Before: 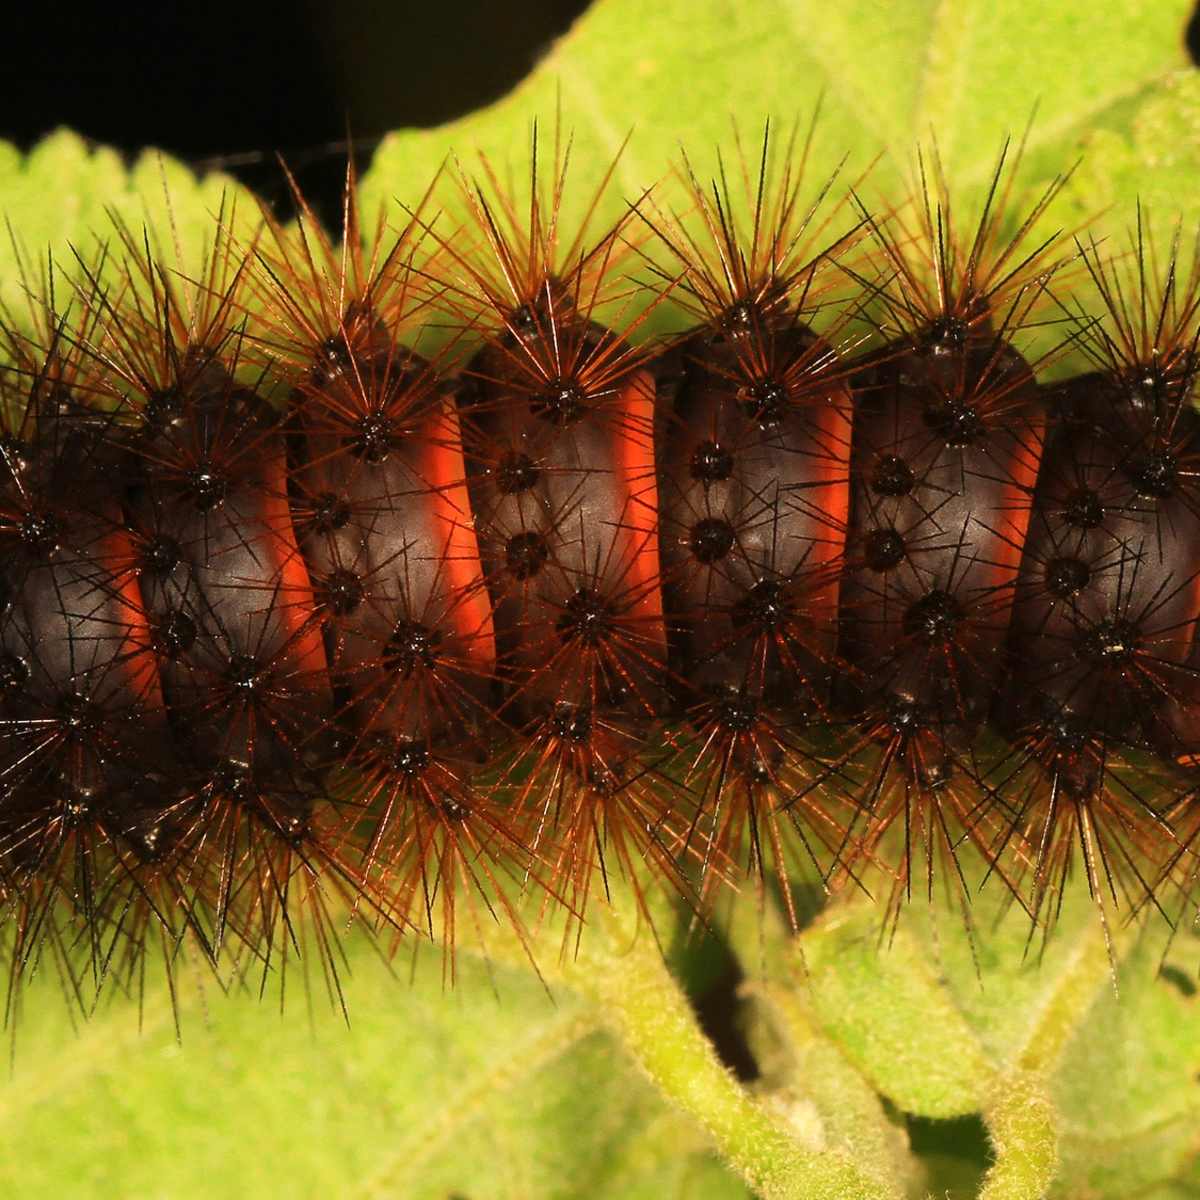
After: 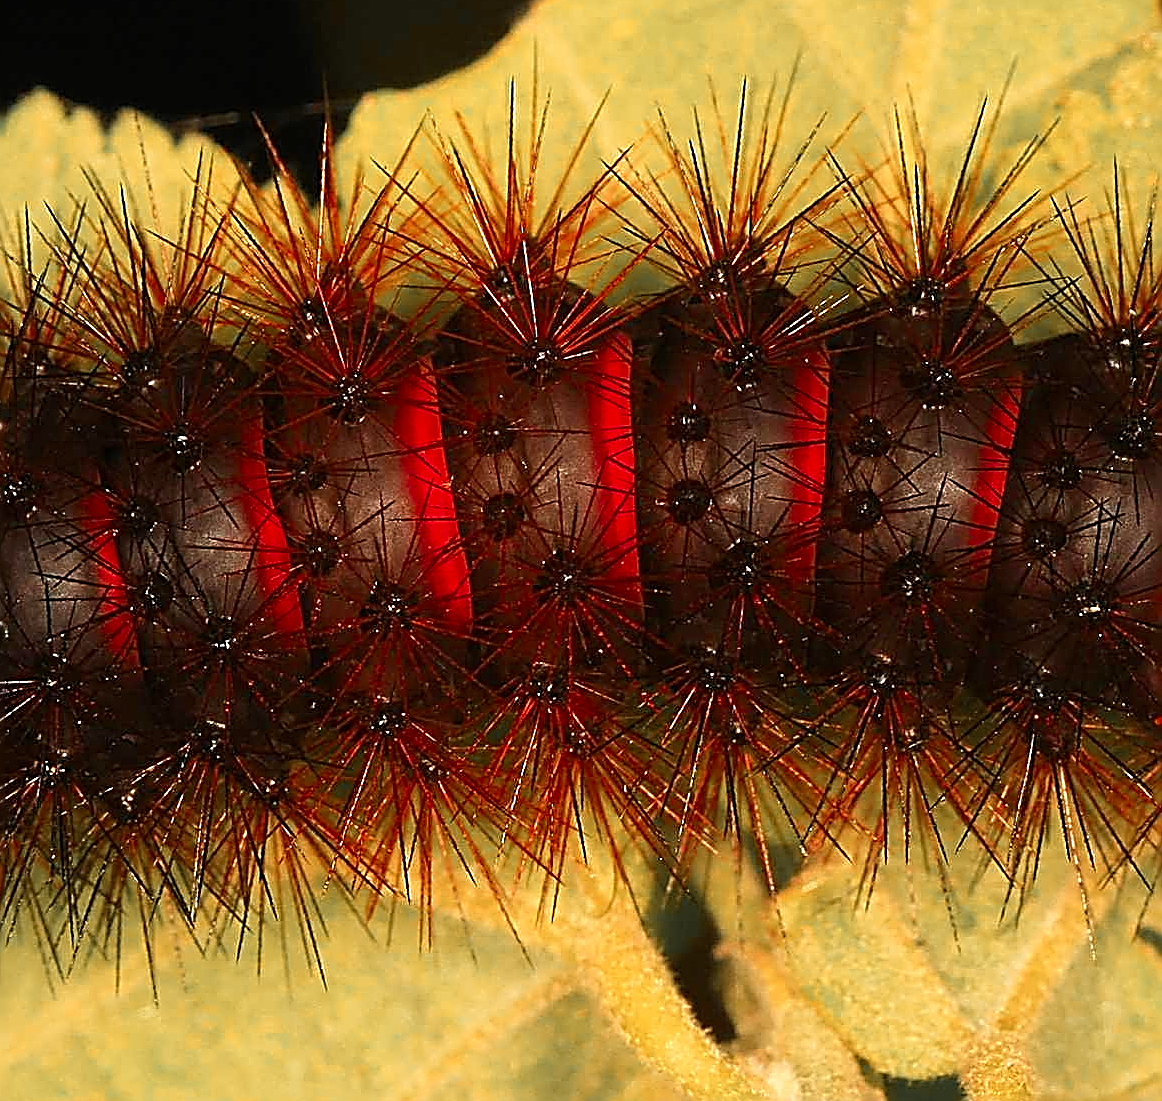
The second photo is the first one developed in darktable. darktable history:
color zones: curves: ch0 [(0, 0.363) (0.128, 0.373) (0.25, 0.5) (0.402, 0.407) (0.521, 0.525) (0.63, 0.559) (0.729, 0.662) (0.867, 0.471)]; ch1 [(0, 0.515) (0.136, 0.618) (0.25, 0.5) (0.378, 0) (0.516, 0) (0.622, 0.593) (0.737, 0.819) (0.87, 0.593)]; ch2 [(0, 0.529) (0.128, 0.471) (0.282, 0.451) (0.386, 0.662) (0.516, 0.525) (0.633, 0.554) (0.75, 0.62) (0.875, 0.441)]
sharpen: amount 2
crop: left 1.964%, top 3.251%, right 1.122%, bottom 4.933%
